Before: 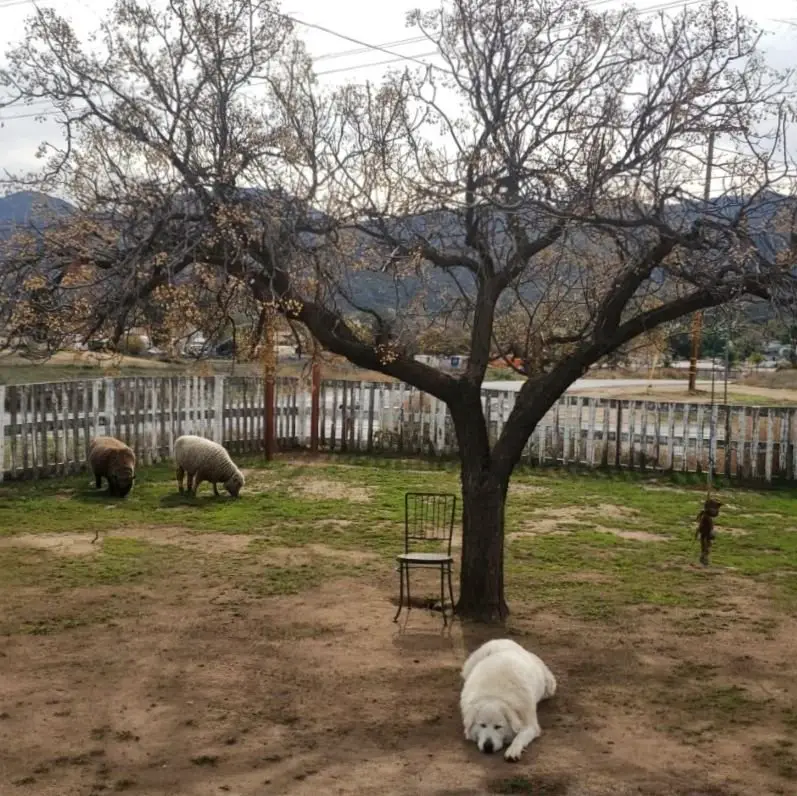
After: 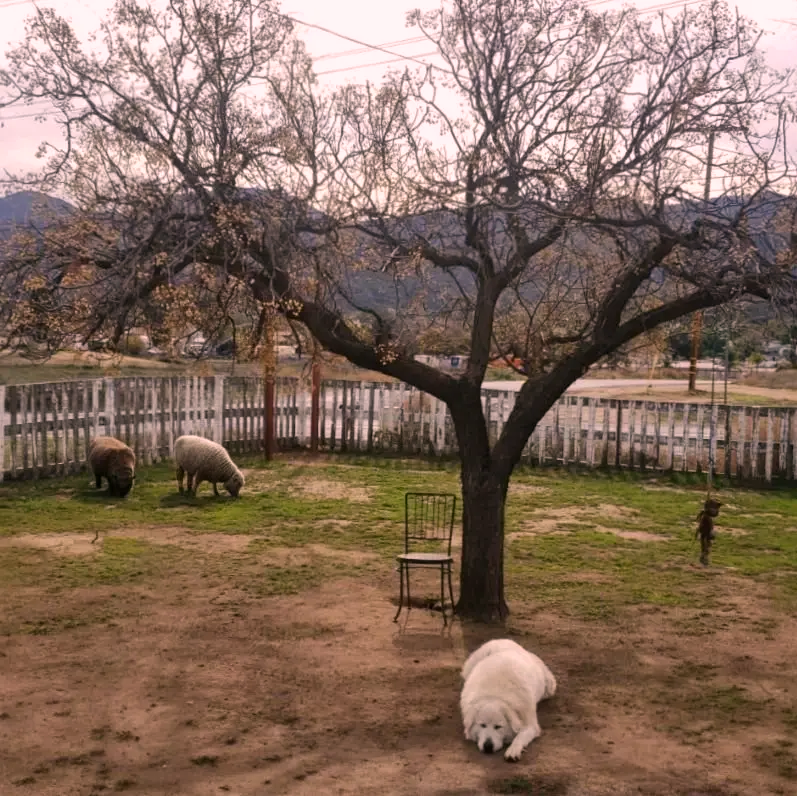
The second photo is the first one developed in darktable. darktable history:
color correction: highlights a* 14.58, highlights b* 4.75
